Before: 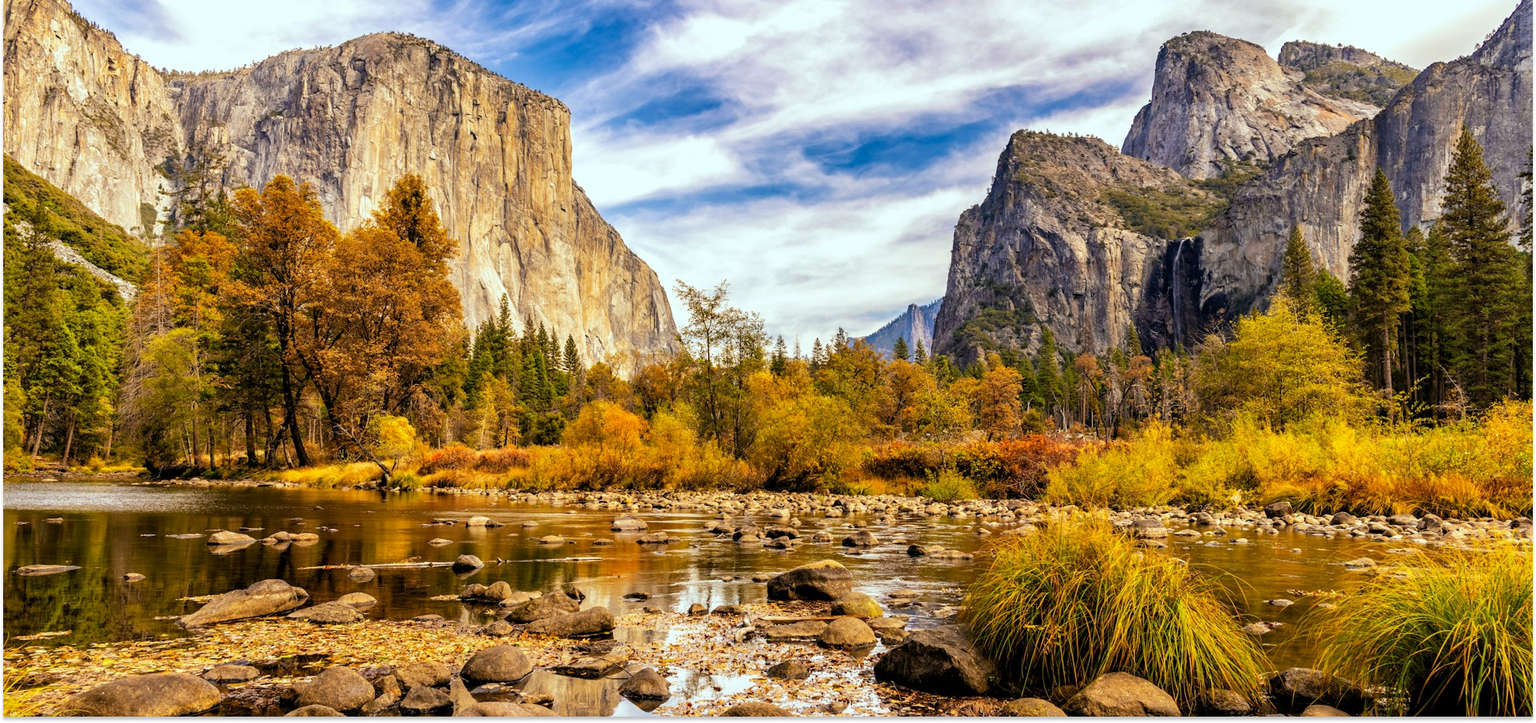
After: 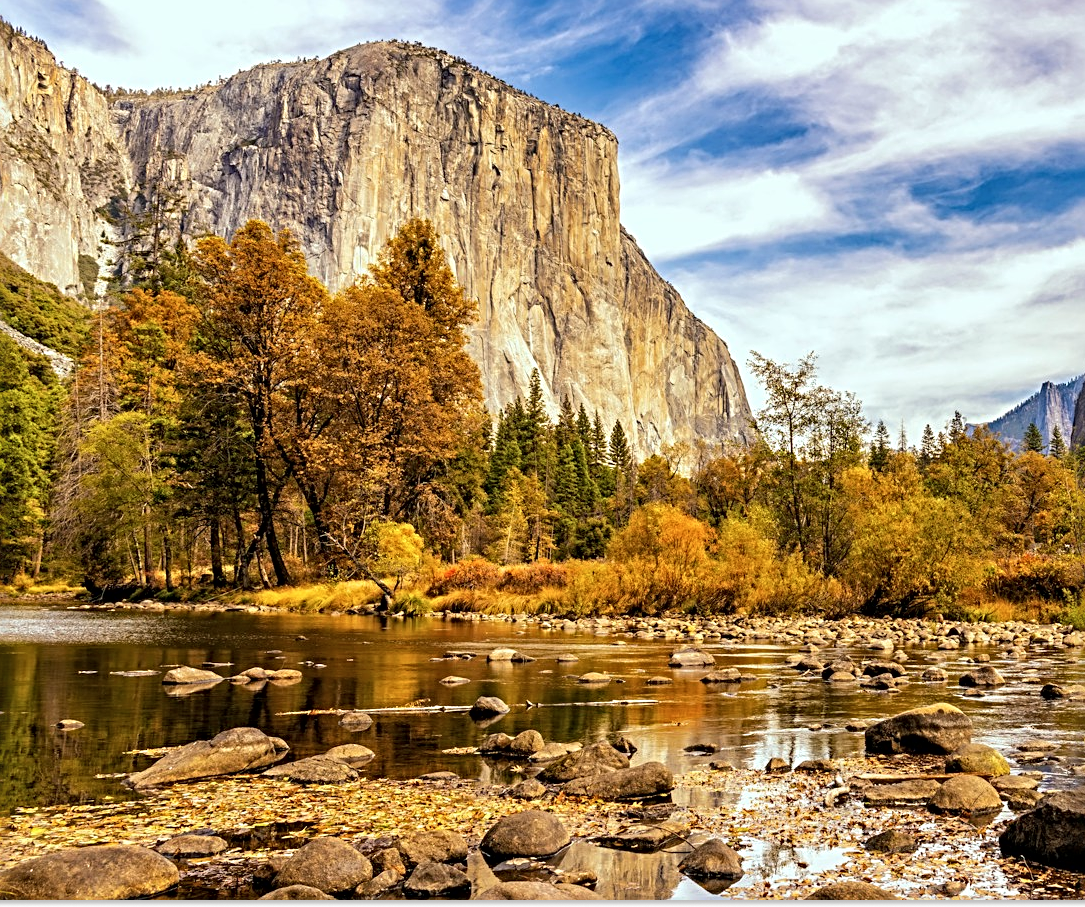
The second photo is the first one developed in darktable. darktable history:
crop: left 5.114%, right 38.589%
sharpen: radius 4
contrast brightness saturation: saturation -0.05
